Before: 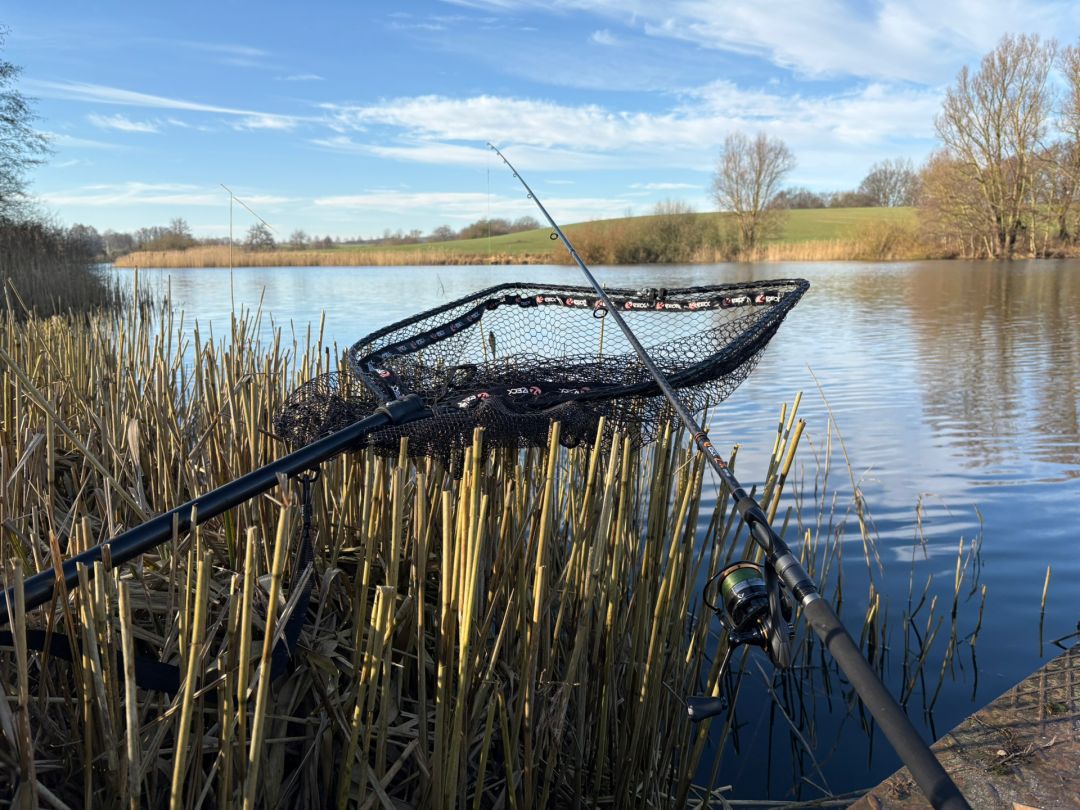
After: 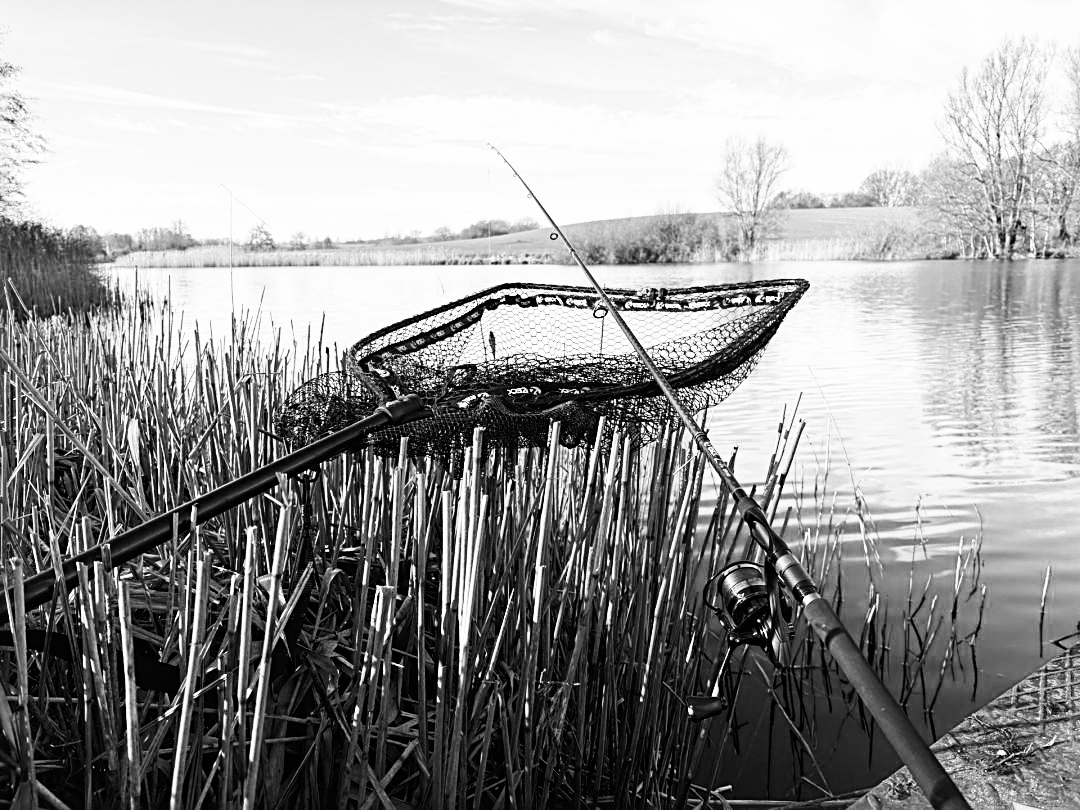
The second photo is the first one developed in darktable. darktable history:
color calibration: output gray [0.267, 0.423, 0.267, 0], illuminant same as pipeline (D50), adaptation none (bypass)
base curve: curves: ch0 [(0, 0) (0.007, 0.004) (0.027, 0.03) (0.046, 0.07) (0.207, 0.54) (0.442, 0.872) (0.673, 0.972) (1, 1)], preserve colors none
sharpen: radius 3.119
